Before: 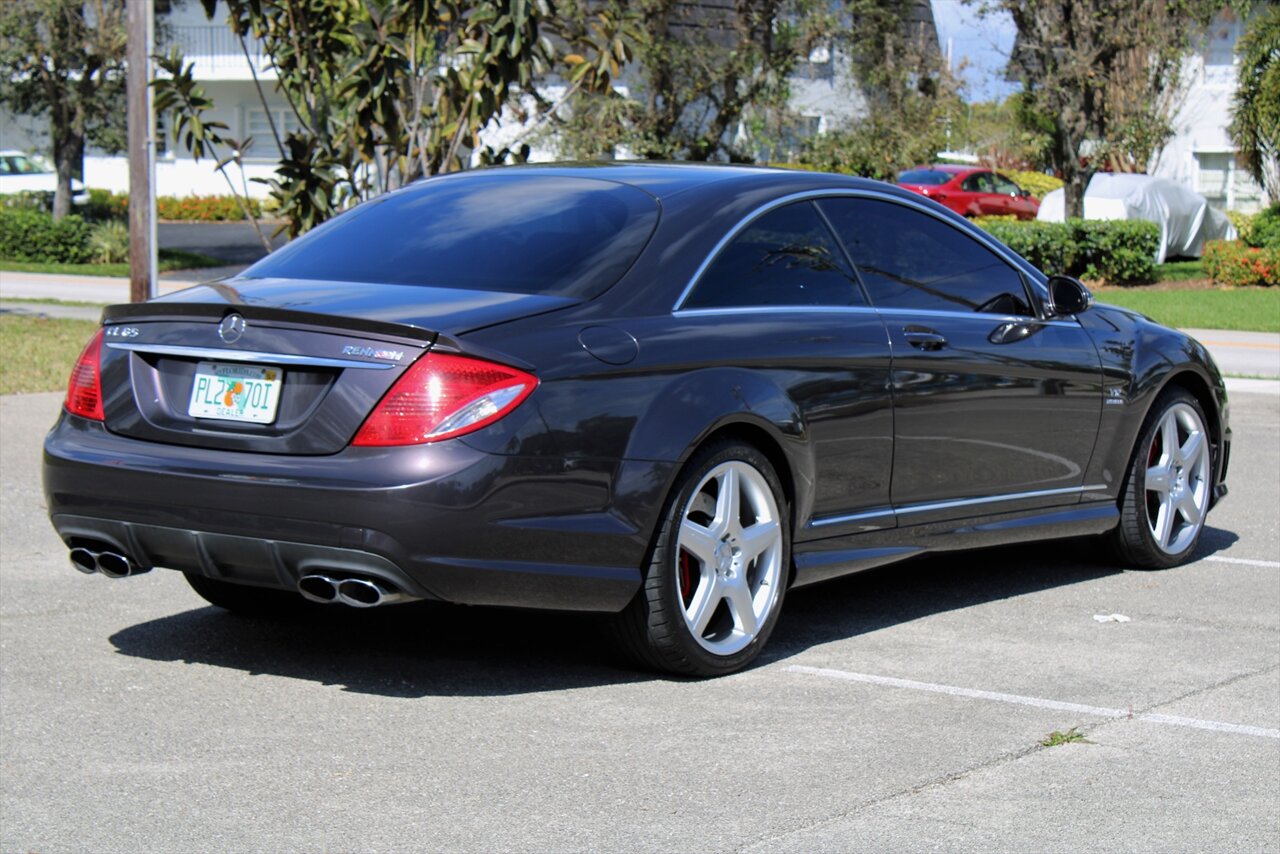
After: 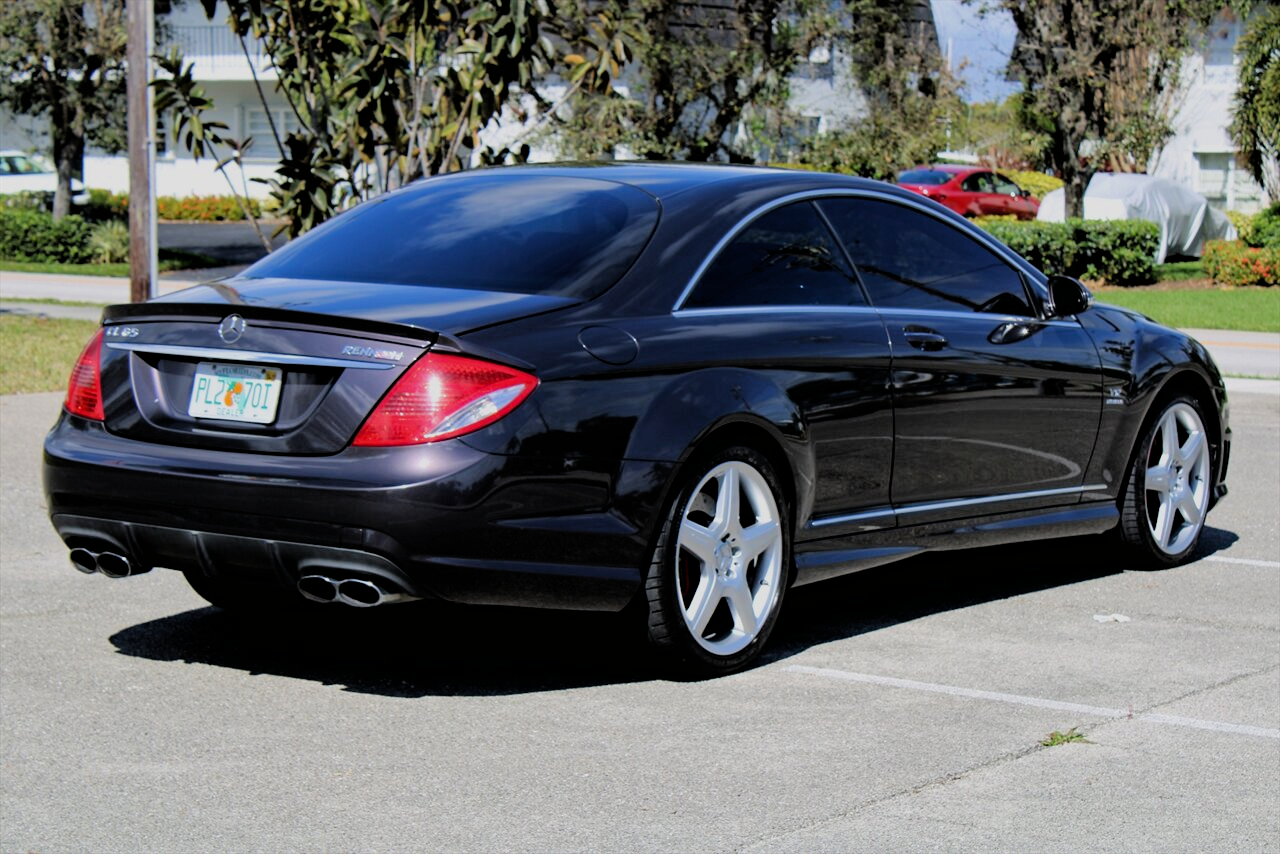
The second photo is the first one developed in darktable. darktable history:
haze removal: compatibility mode true, adaptive false
exposure: black level correction 0, compensate highlight preservation false
filmic rgb: black relative exposure -5.04 EV, white relative exposure 4 EV, hardness 2.9, contrast 1.189
